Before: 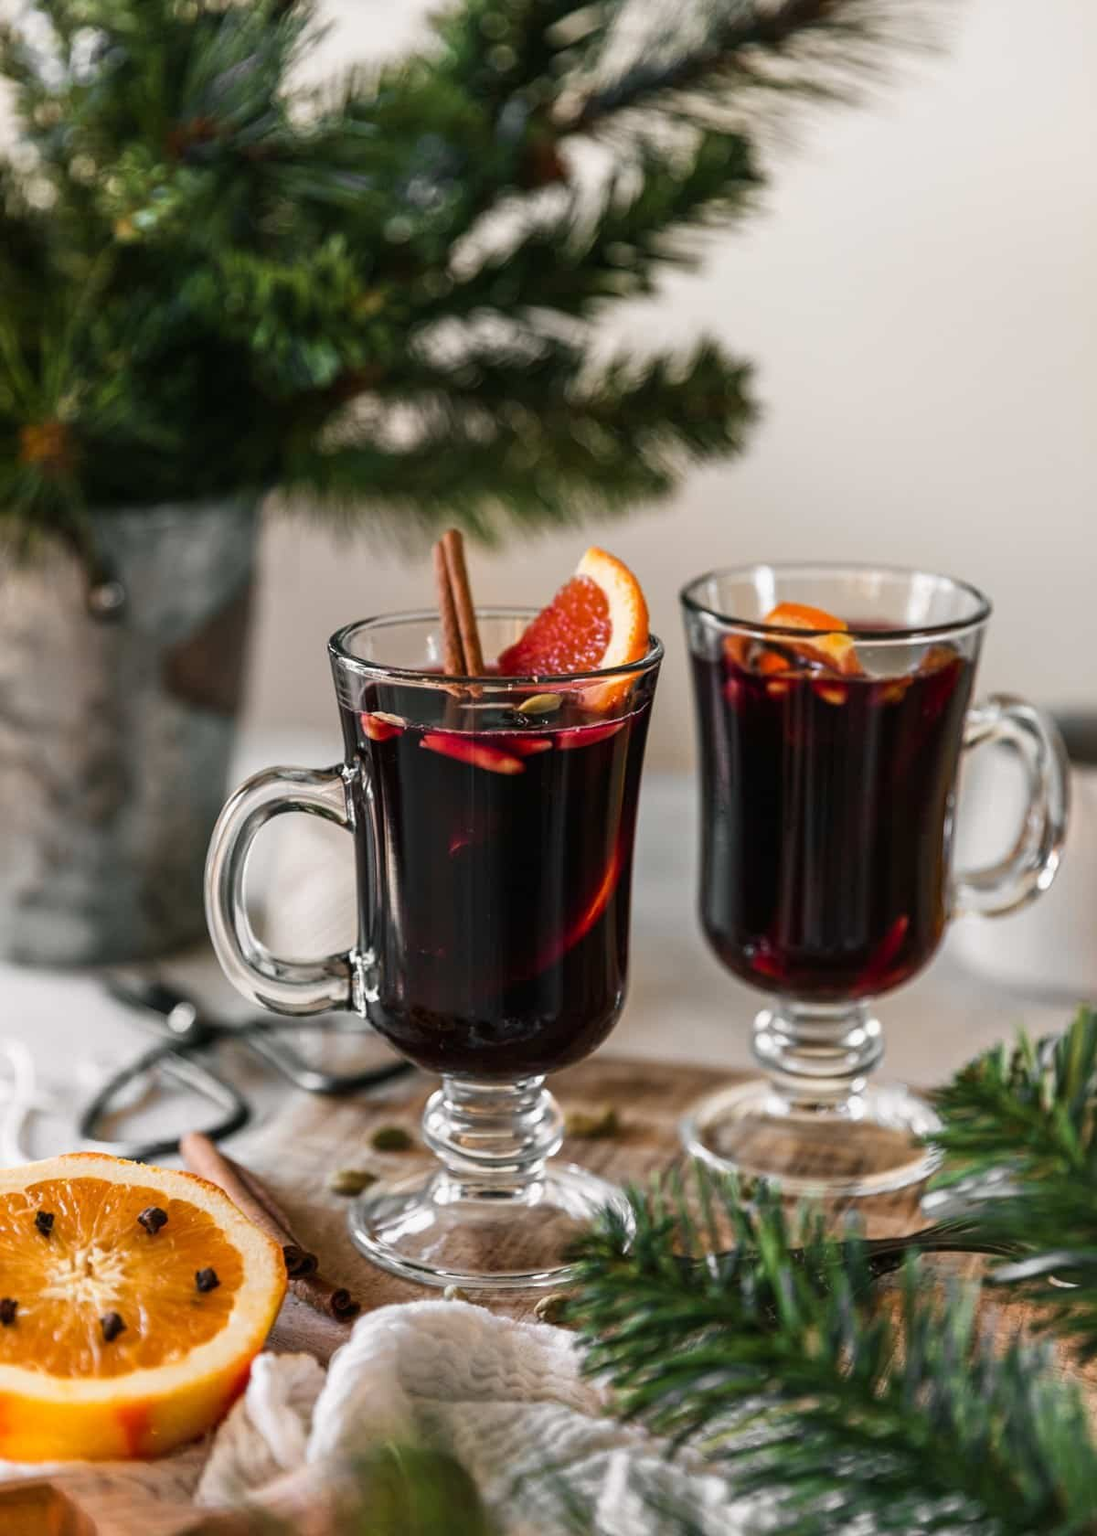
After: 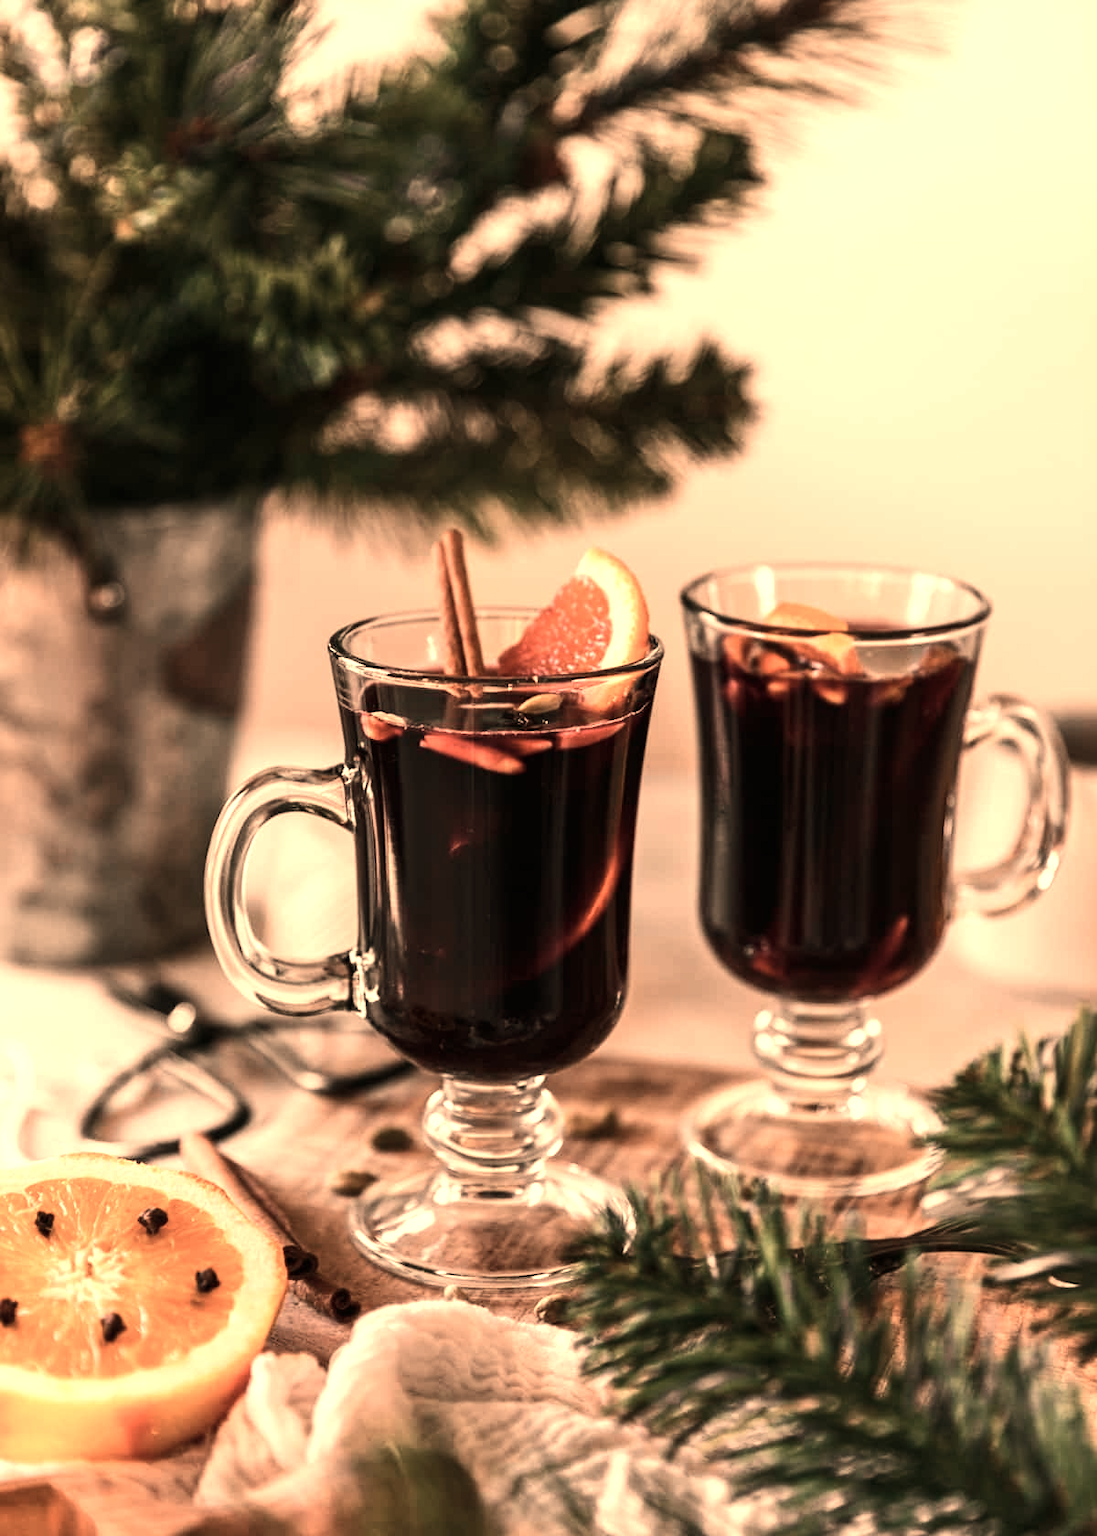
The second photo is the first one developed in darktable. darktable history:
tone equalizer: -8 EV -0.417 EV, -7 EV -0.389 EV, -6 EV -0.333 EV, -5 EV -0.222 EV, -3 EV 0.222 EV, -2 EV 0.333 EV, -1 EV 0.389 EV, +0 EV 0.417 EV, edges refinement/feathering 500, mask exposure compensation -1.57 EV, preserve details no
contrast brightness saturation: contrast 0.1, saturation -0.36
white balance: red 1.467, blue 0.684
